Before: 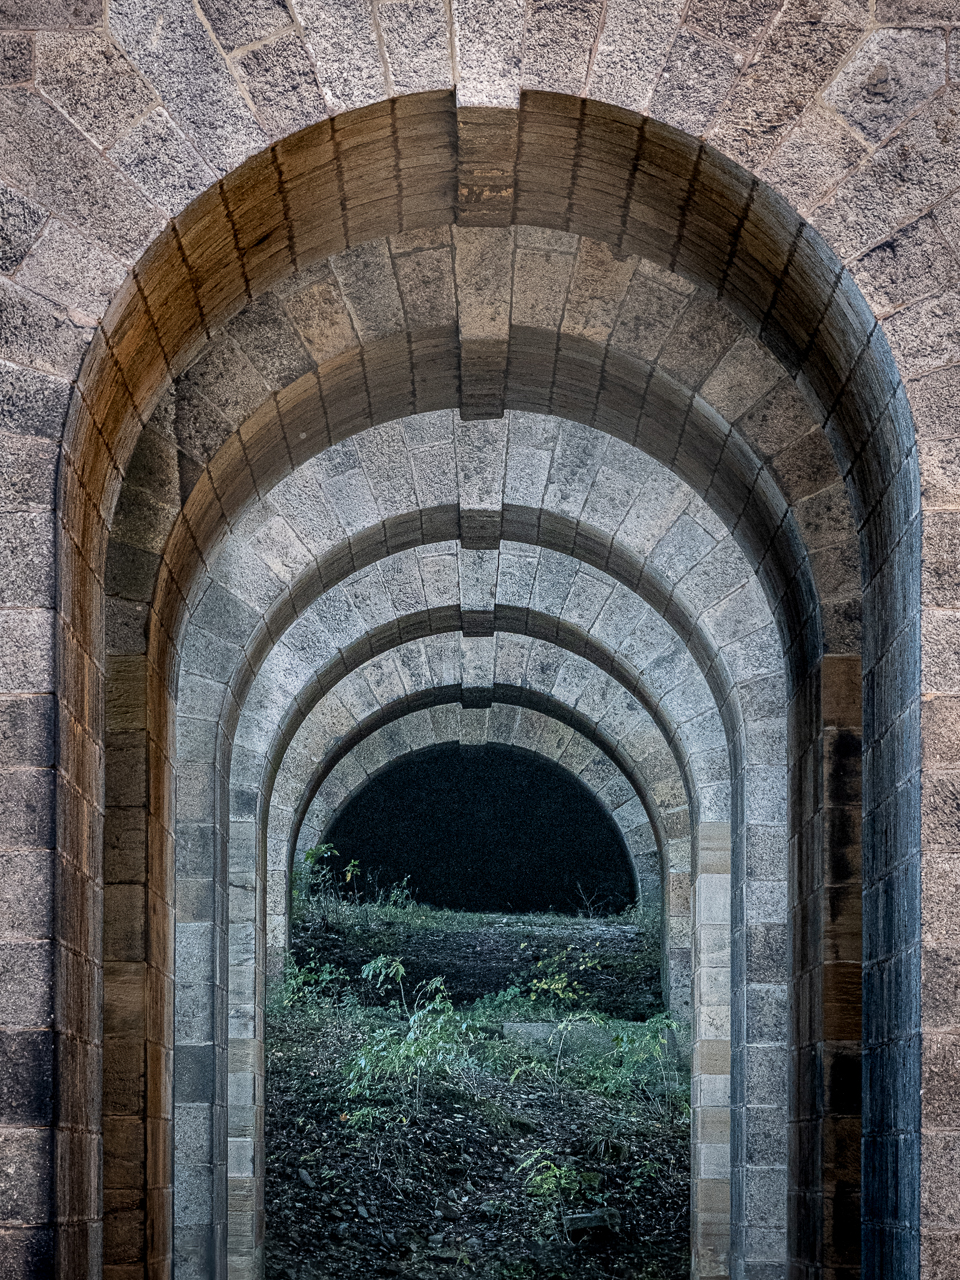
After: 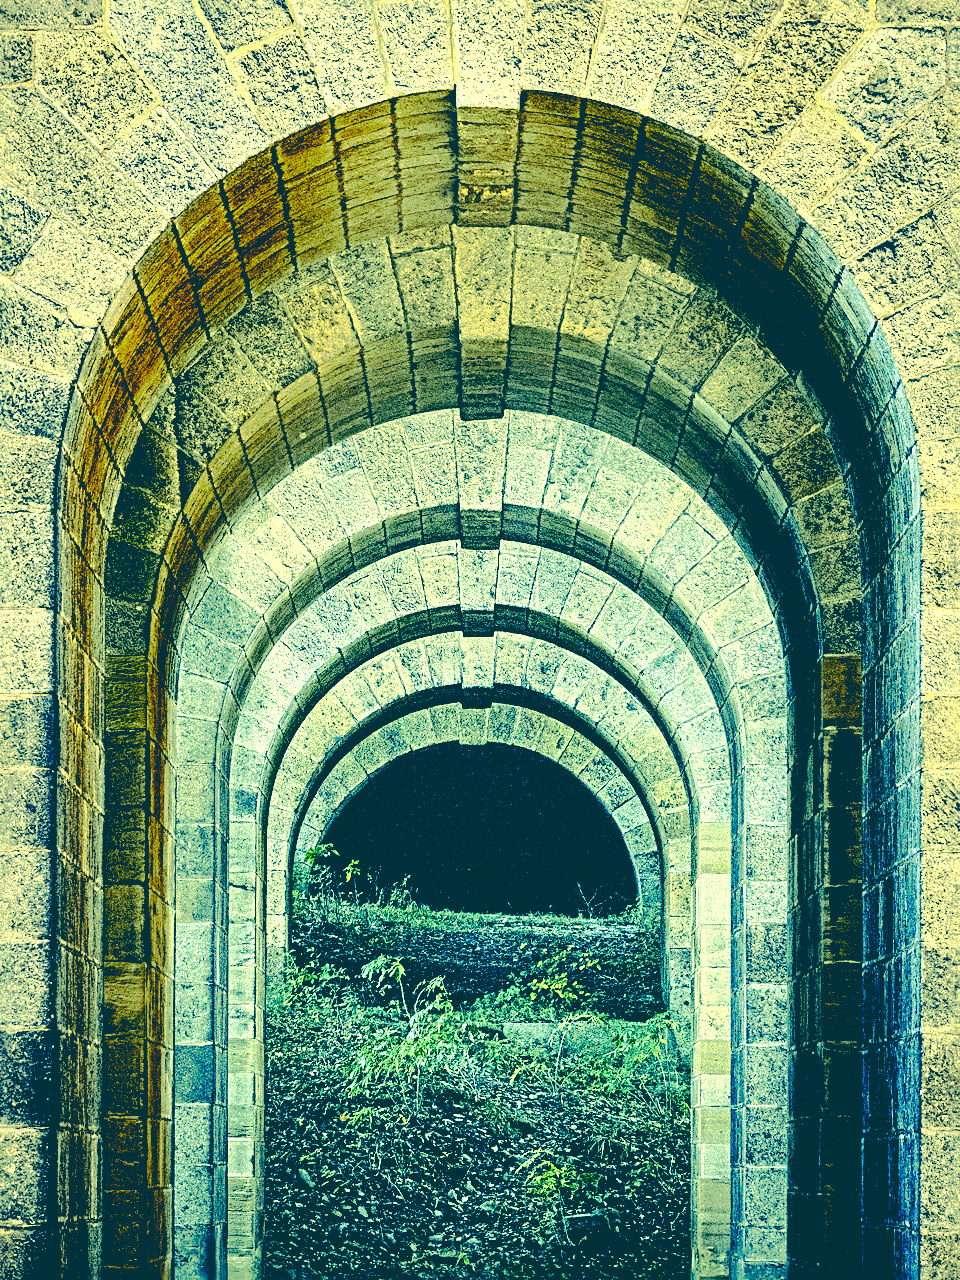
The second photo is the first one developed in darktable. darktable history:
exposure: black level correction 0, exposure 1.199 EV, compensate highlight preservation false
base curve: curves: ch0 [(0.065, 0.026) (0.236, 0.358) (0.53, 0.546) (0.777, 0.841) (0.924, 0.992)], preserve colors none
sharpen: radius 4.933
contrast brightness saturation: contrast 0.156, saturation 0.328
color correction: highlights a* -15.1, highlights b* 39.97, shadows a* -39.37, shadows b* -25.76
